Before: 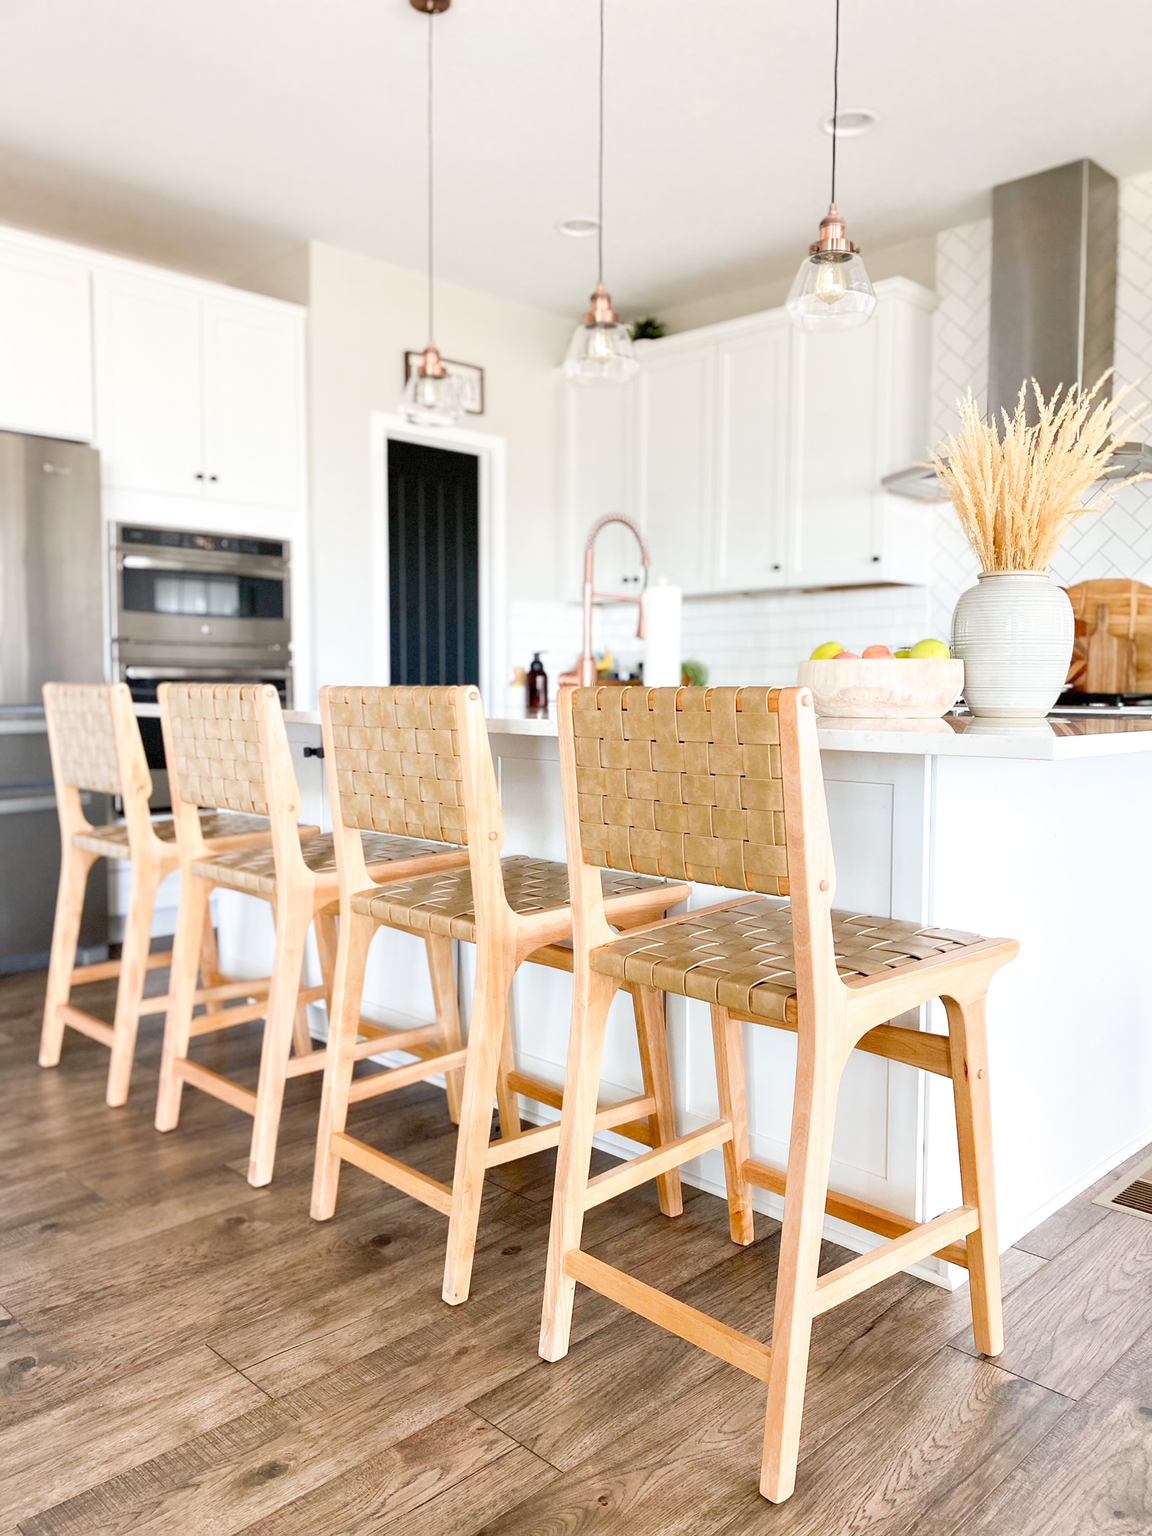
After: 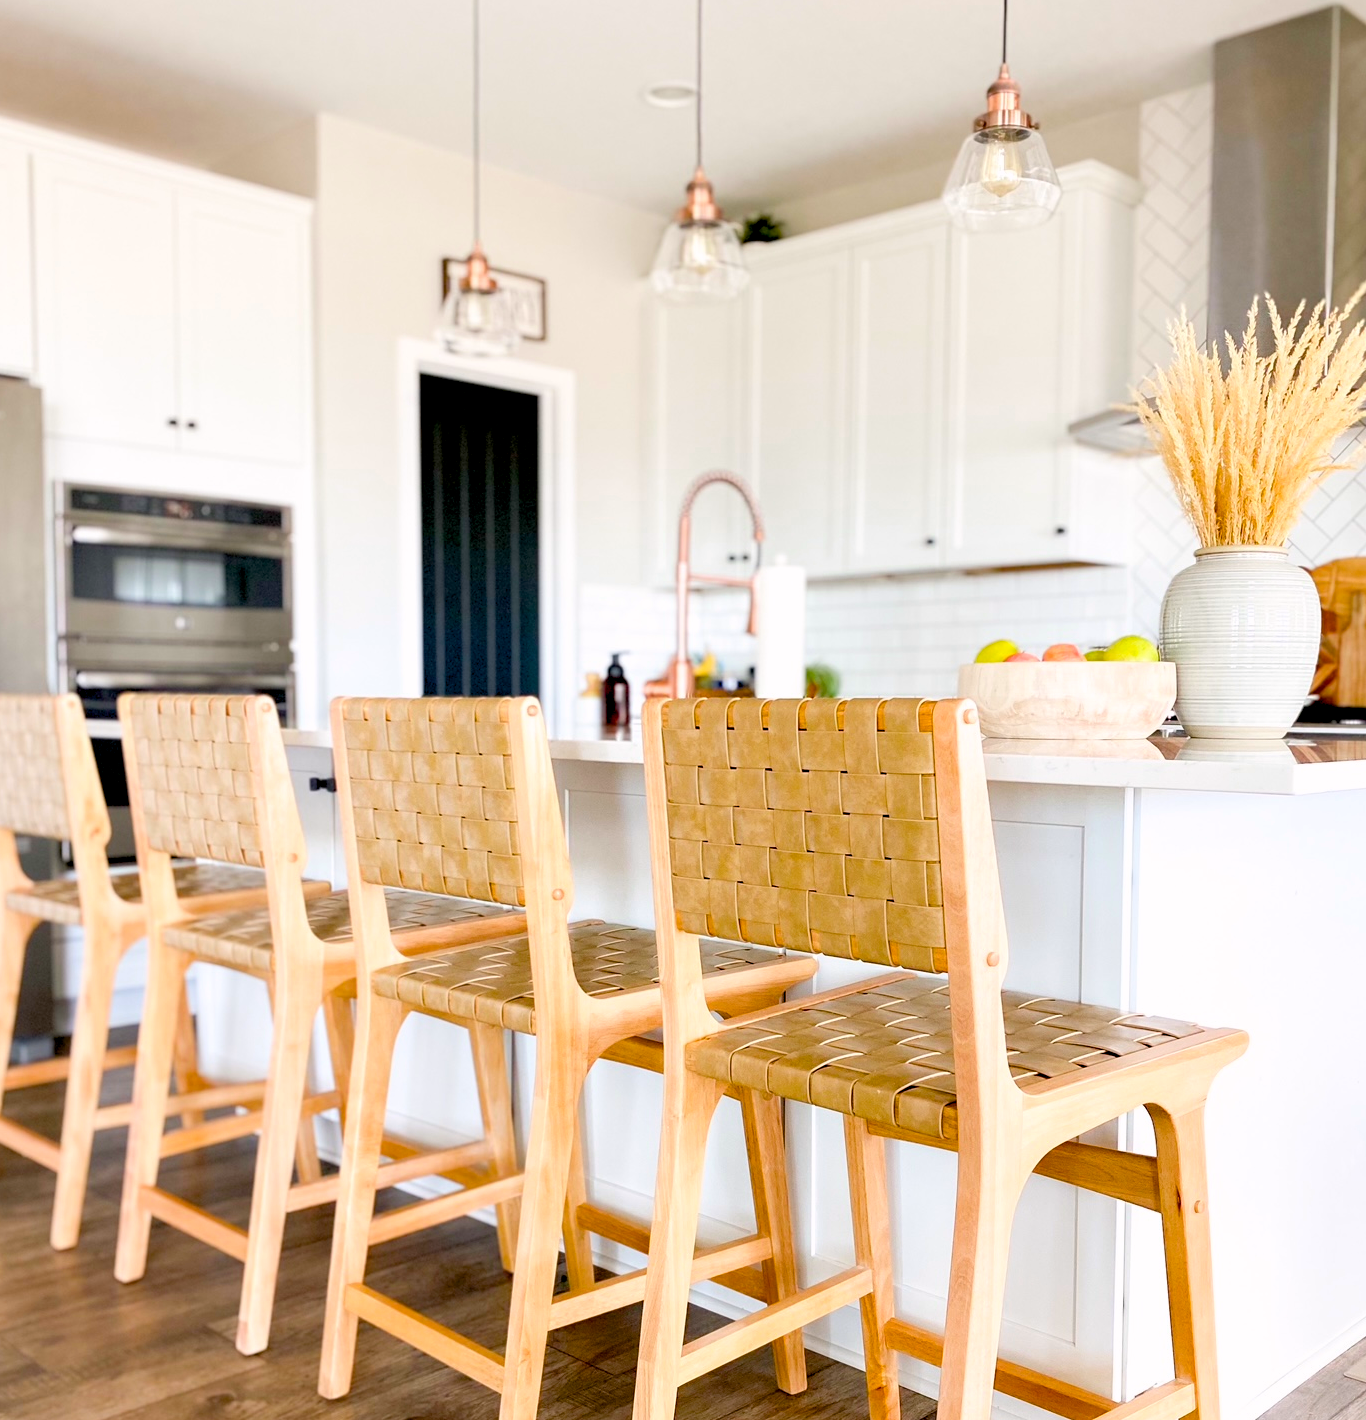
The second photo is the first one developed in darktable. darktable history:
color balance rgb: highlights gain › chroma 0.245%, highlights gain › hue 330.92°, global offset › luminance -0.862%, perceptual saturation grading › global saturation 25.918%, global vibrance 20%
crop: left 5.933%, top 10.078%, right 3.69%, bottom 19.48%
